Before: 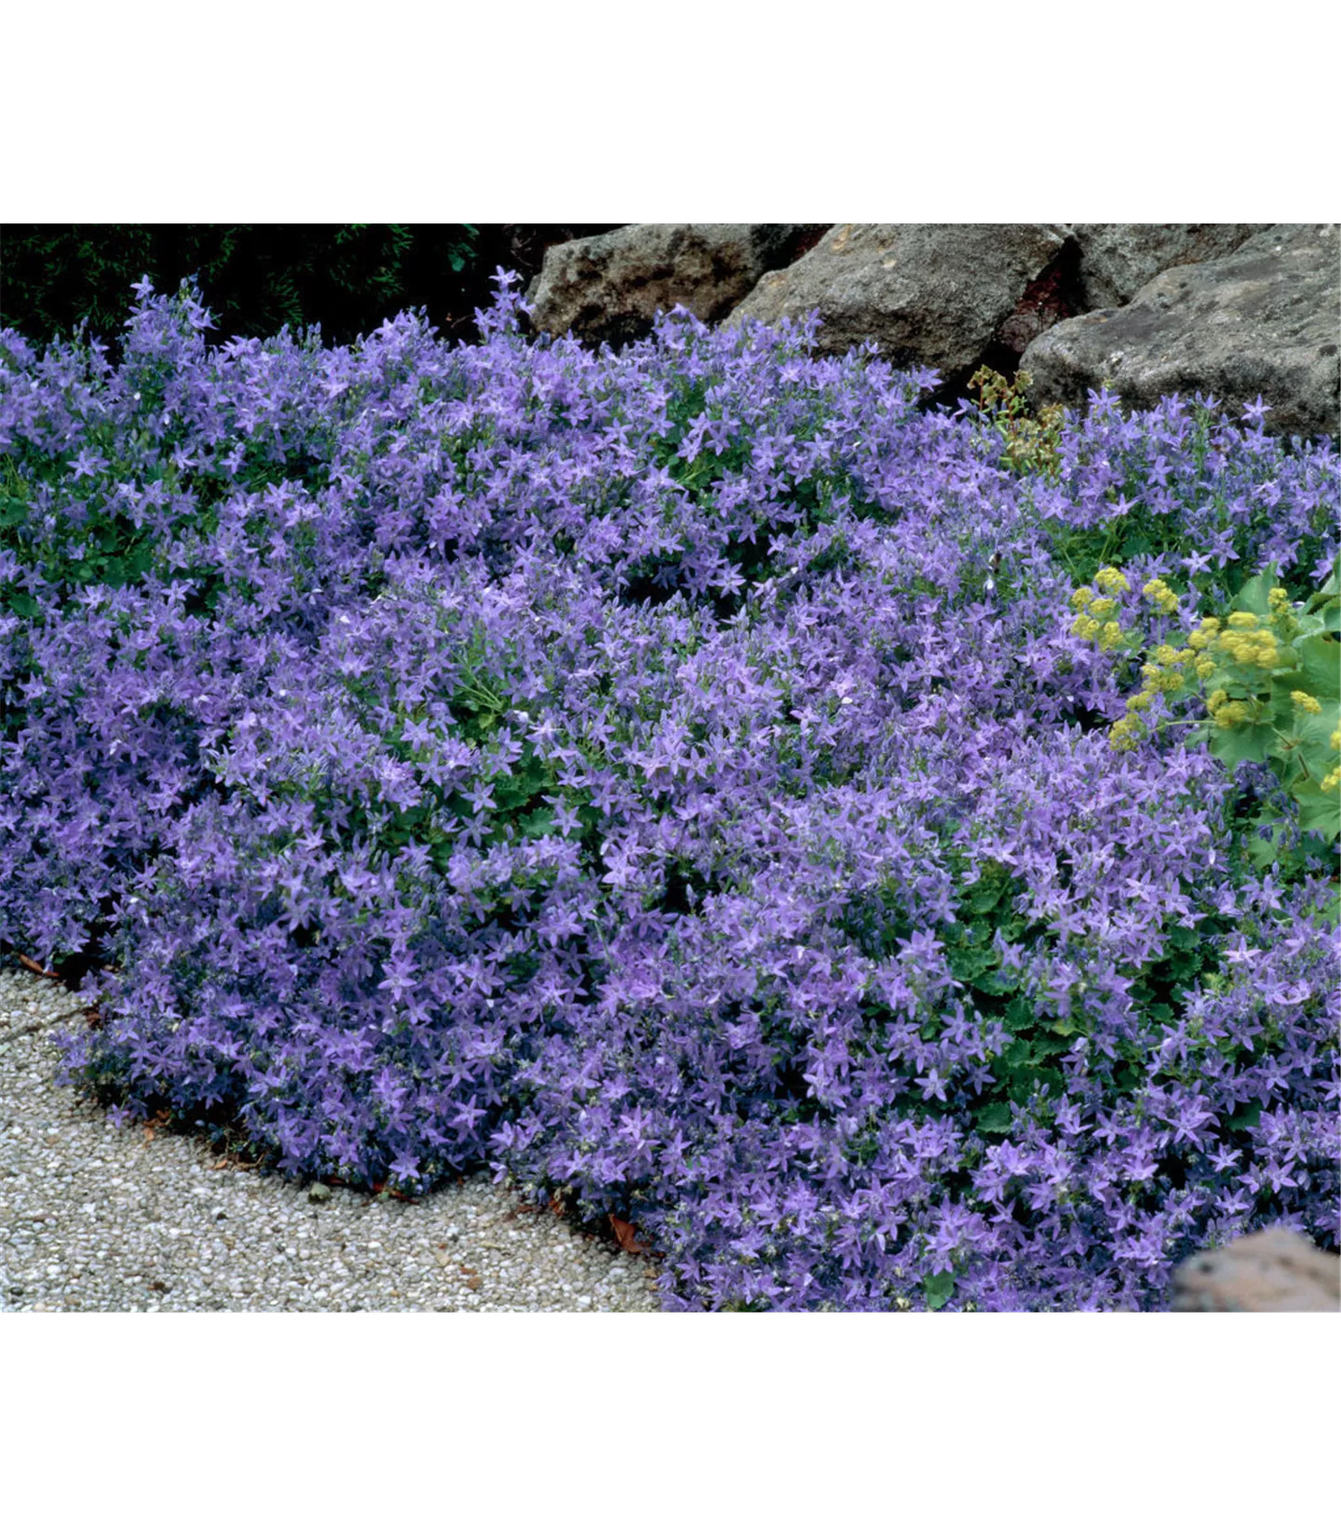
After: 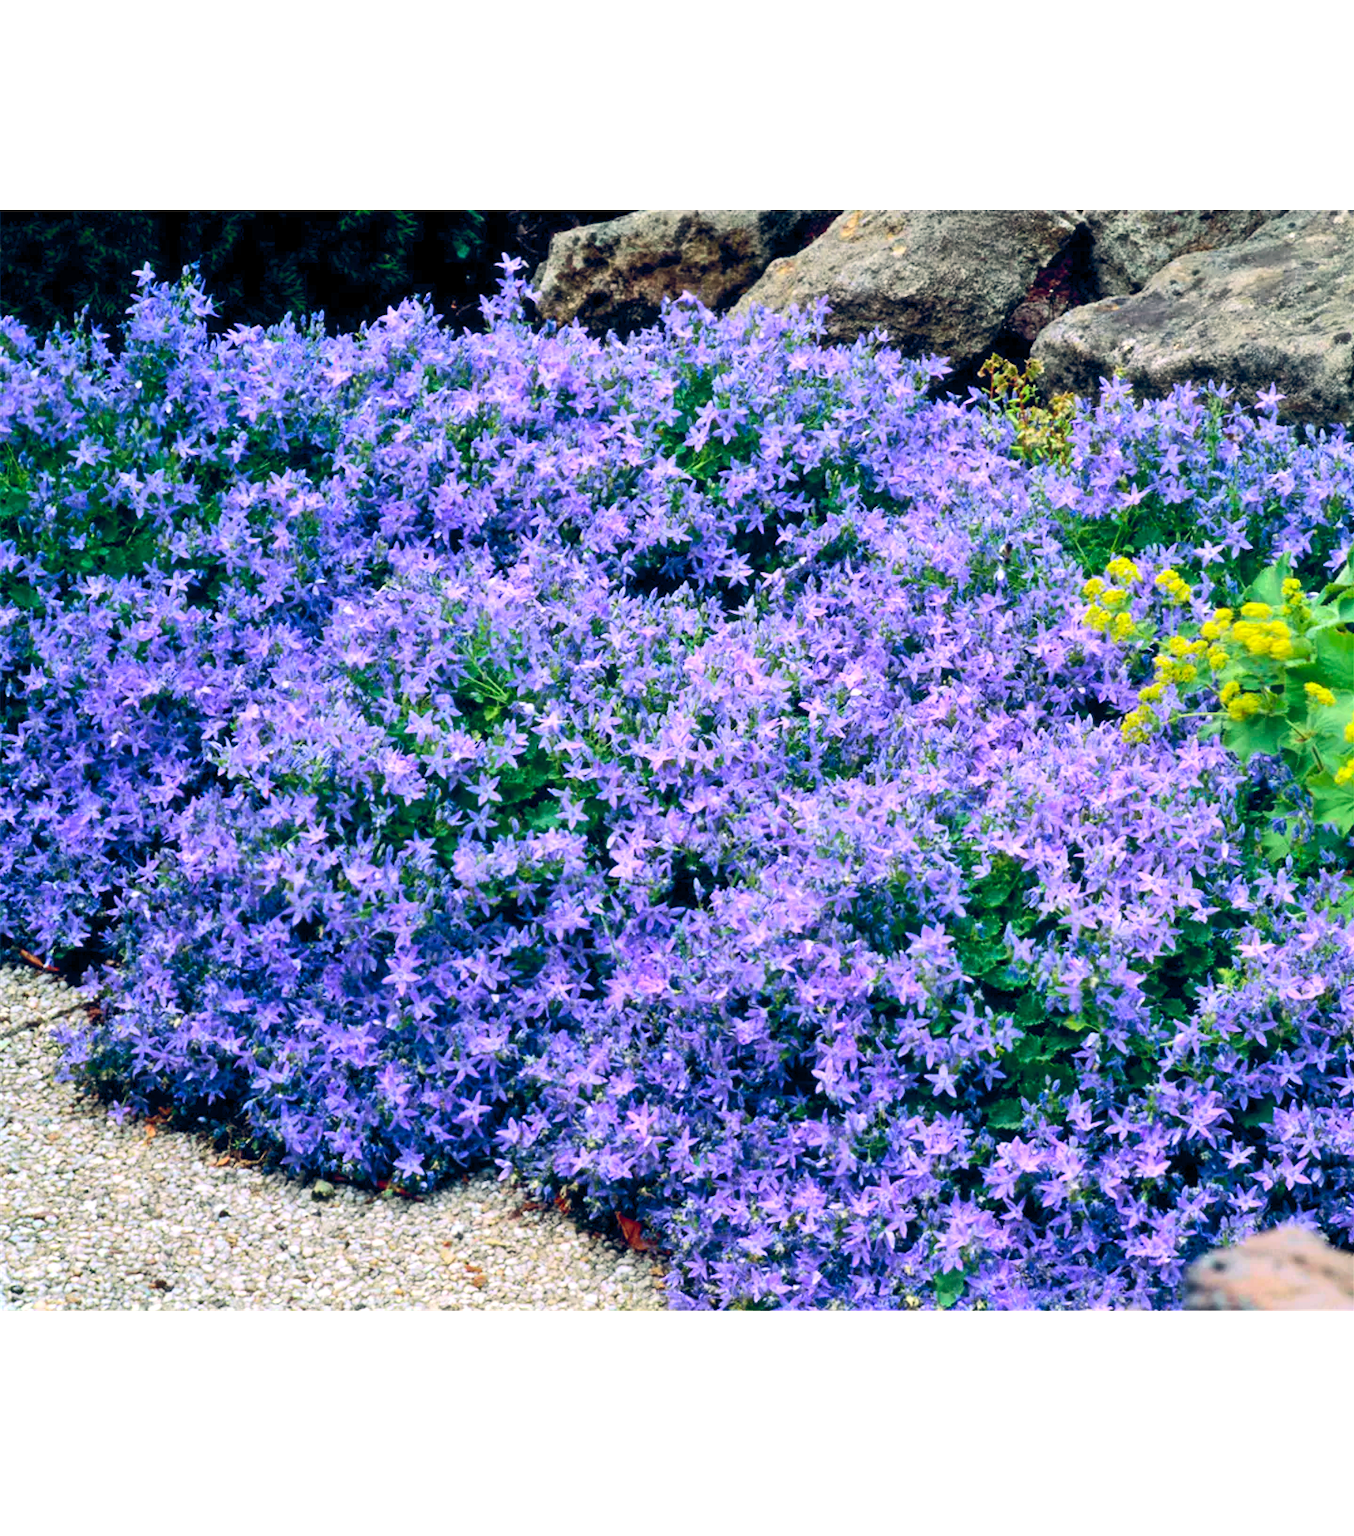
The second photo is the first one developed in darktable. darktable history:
tone equalizer: -8 EV -0.417 EV, -7 EV -0.389 EV, -6 EV -0.333 EV, -5 EV -0.222 EV, -3 EV 0.222 EV, -2 EV 0.333 EV, -1 EV 0.389 EV, +0 EV 0.417 EV, edges refinement/feathering 500, mask exposure compensation -1.57 EV, preserve details no
color balance rgb: shadows lift › hue 87.51°, highlights gain › chroma 1.62%, highlights gain › hue 55.1°, global offset › chroma 0.1%, global offset › hue 253.66°, linear chroma grading › global chroma 0.5%
crop: top 1.049%, right 0.001%
contrast brightness saturation: contrast 0.2, brightness 0.2, saturation 0.8
